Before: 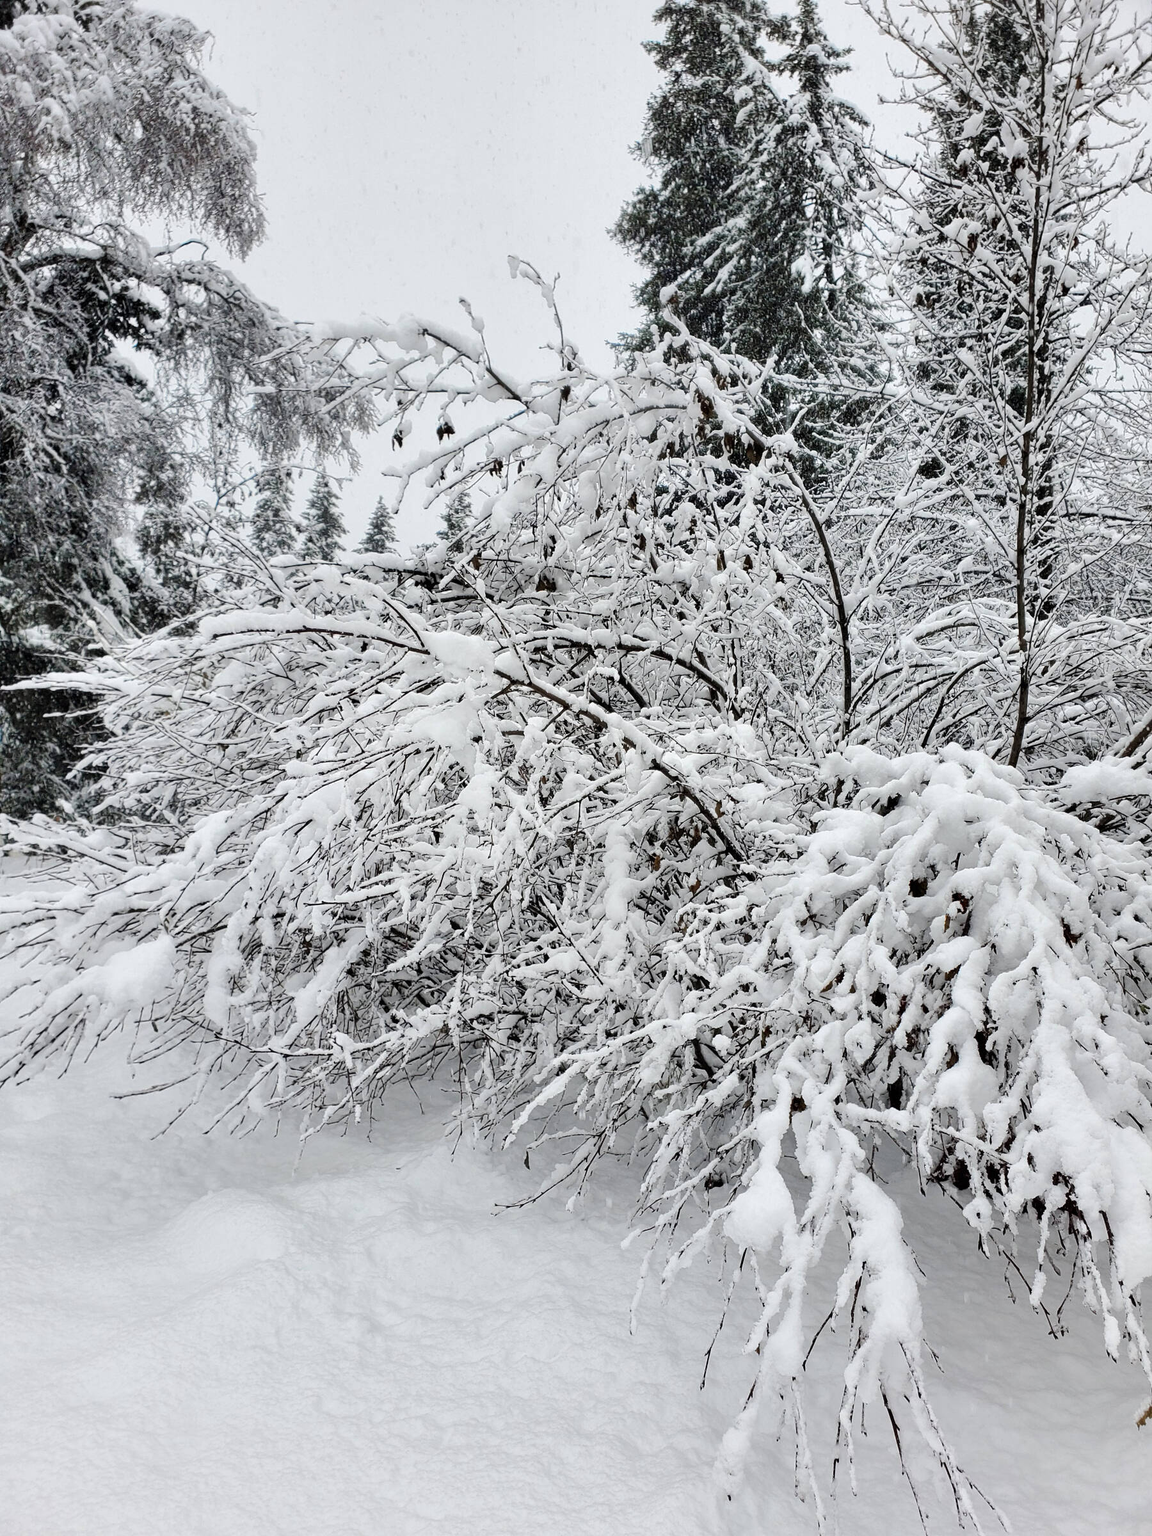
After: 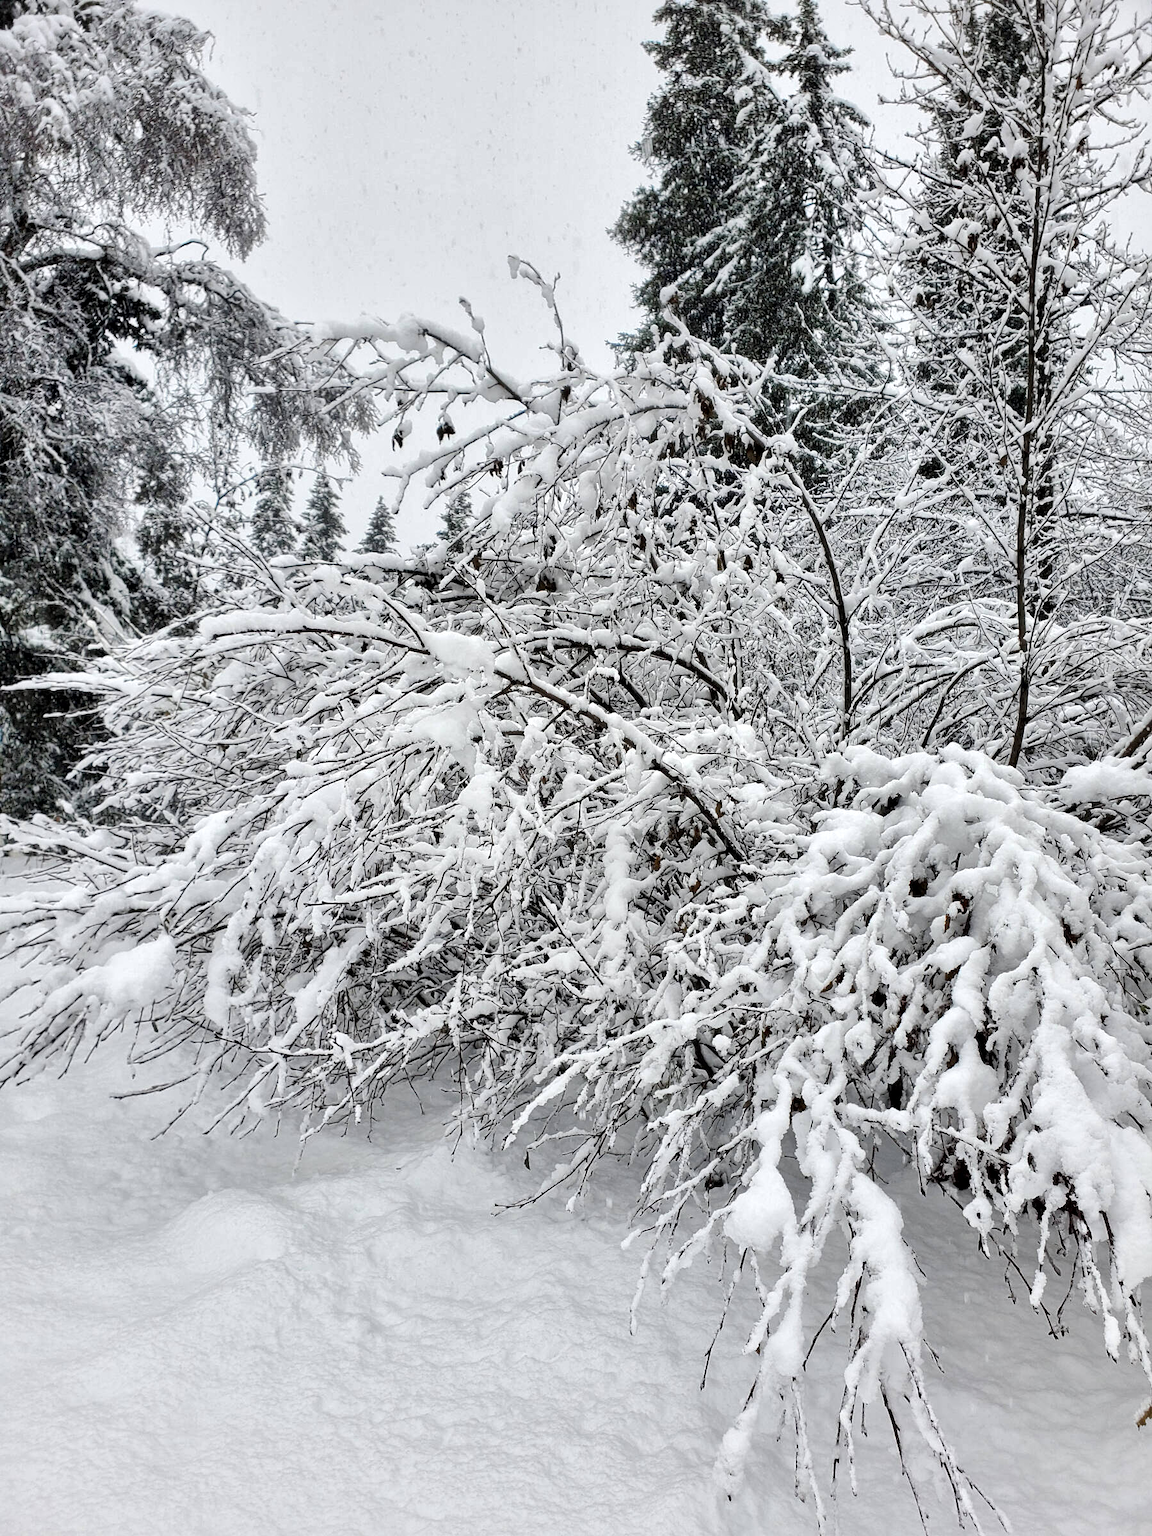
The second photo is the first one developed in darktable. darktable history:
local contrast: mode bilateral grid, contrast 20, coarseness 50, detail 159%, midtone range 0.2
